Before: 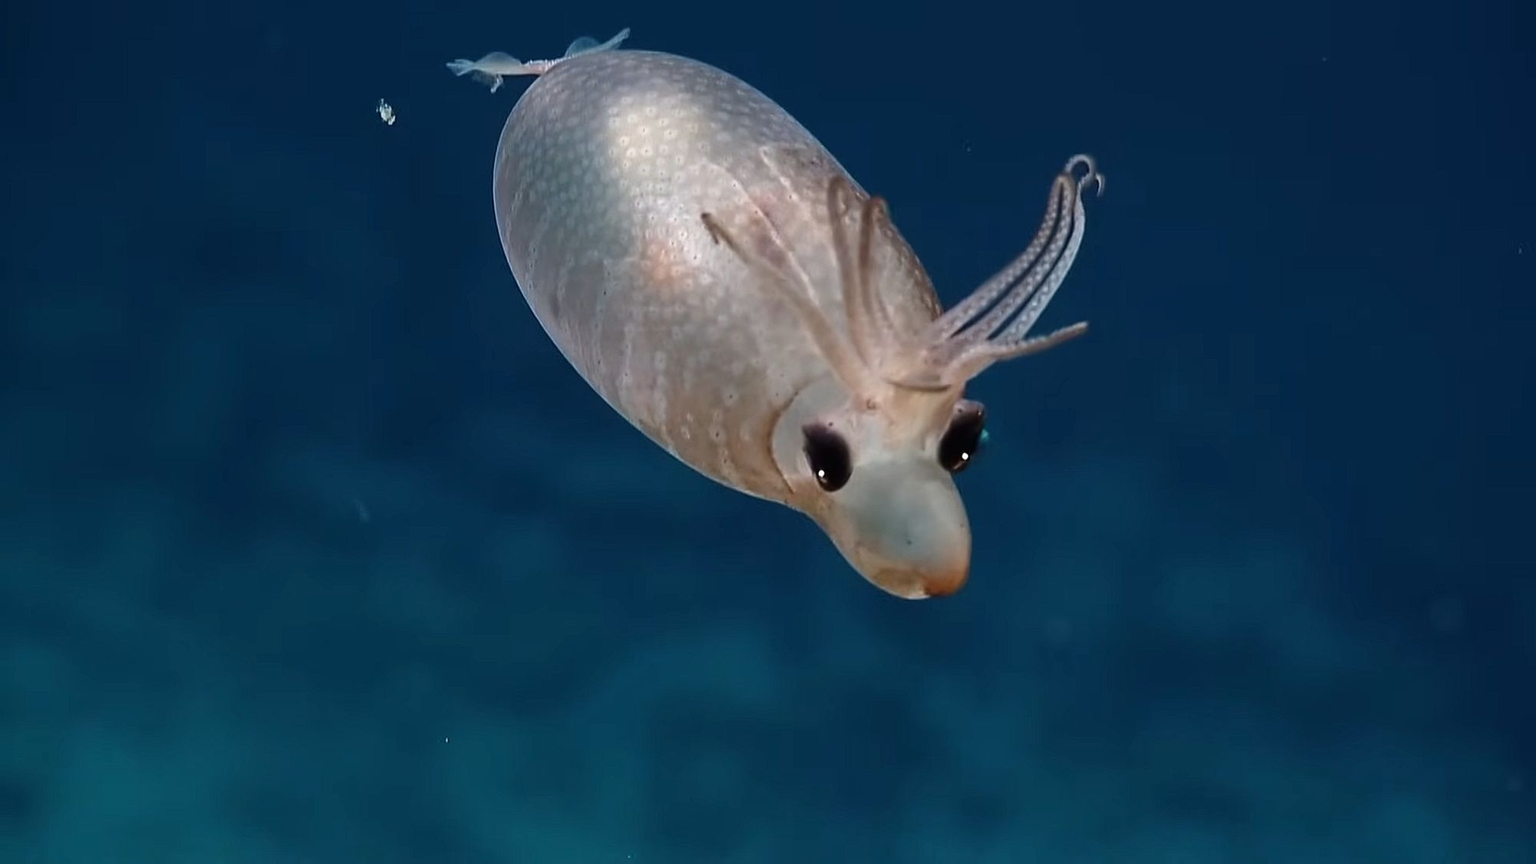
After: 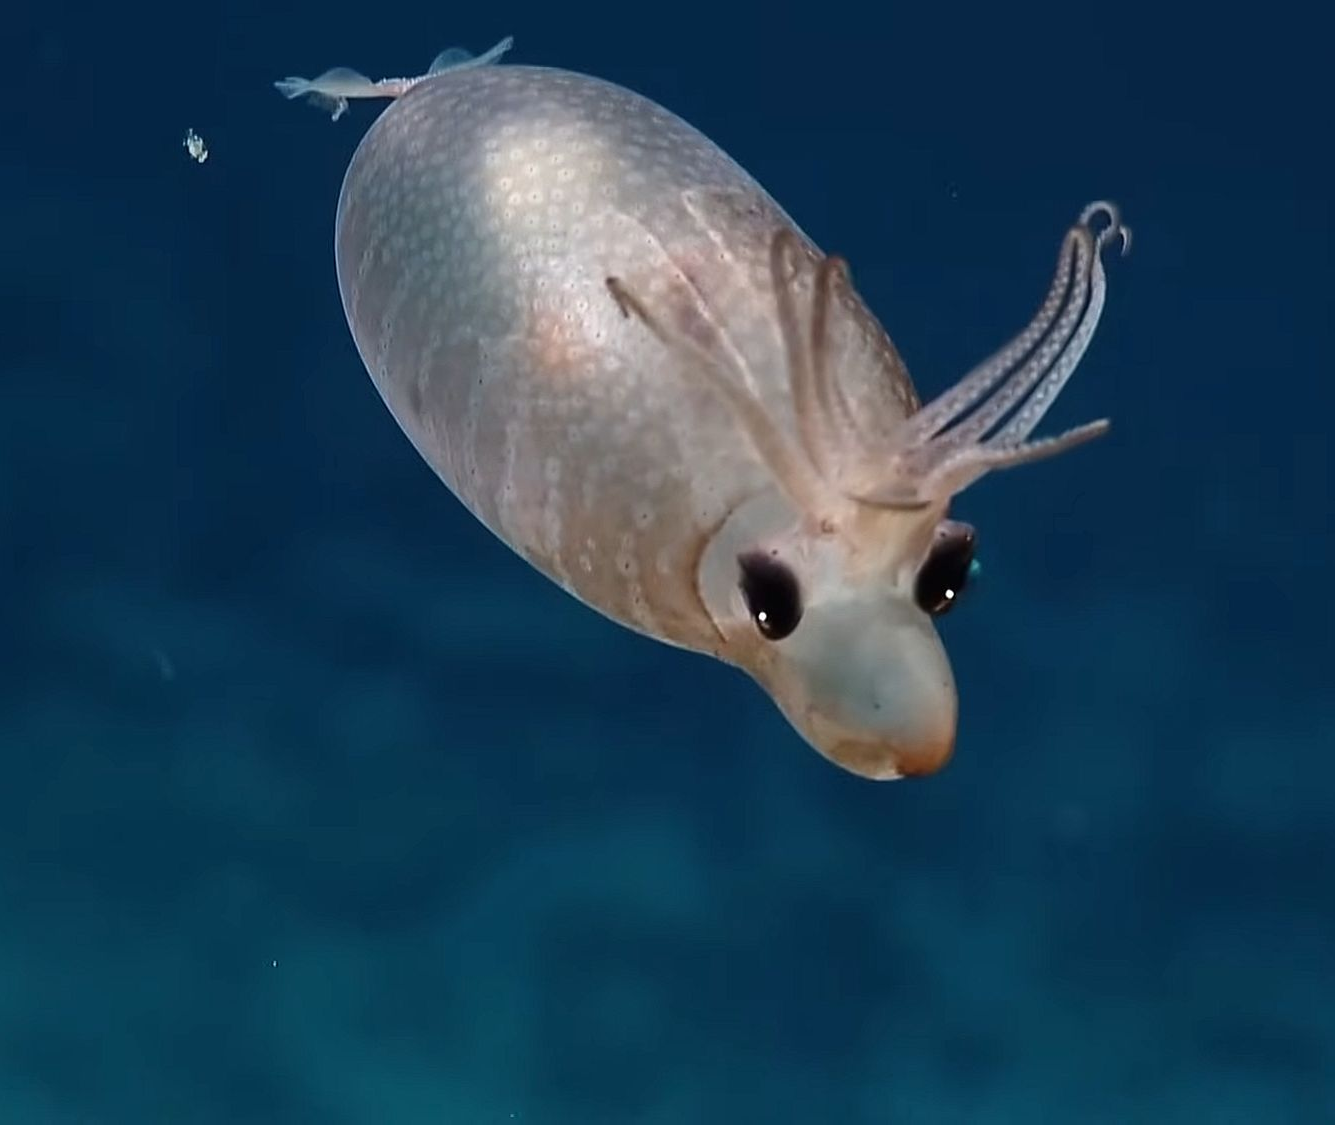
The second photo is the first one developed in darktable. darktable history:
crop and rotate: left 15.366%, right 17.856%
